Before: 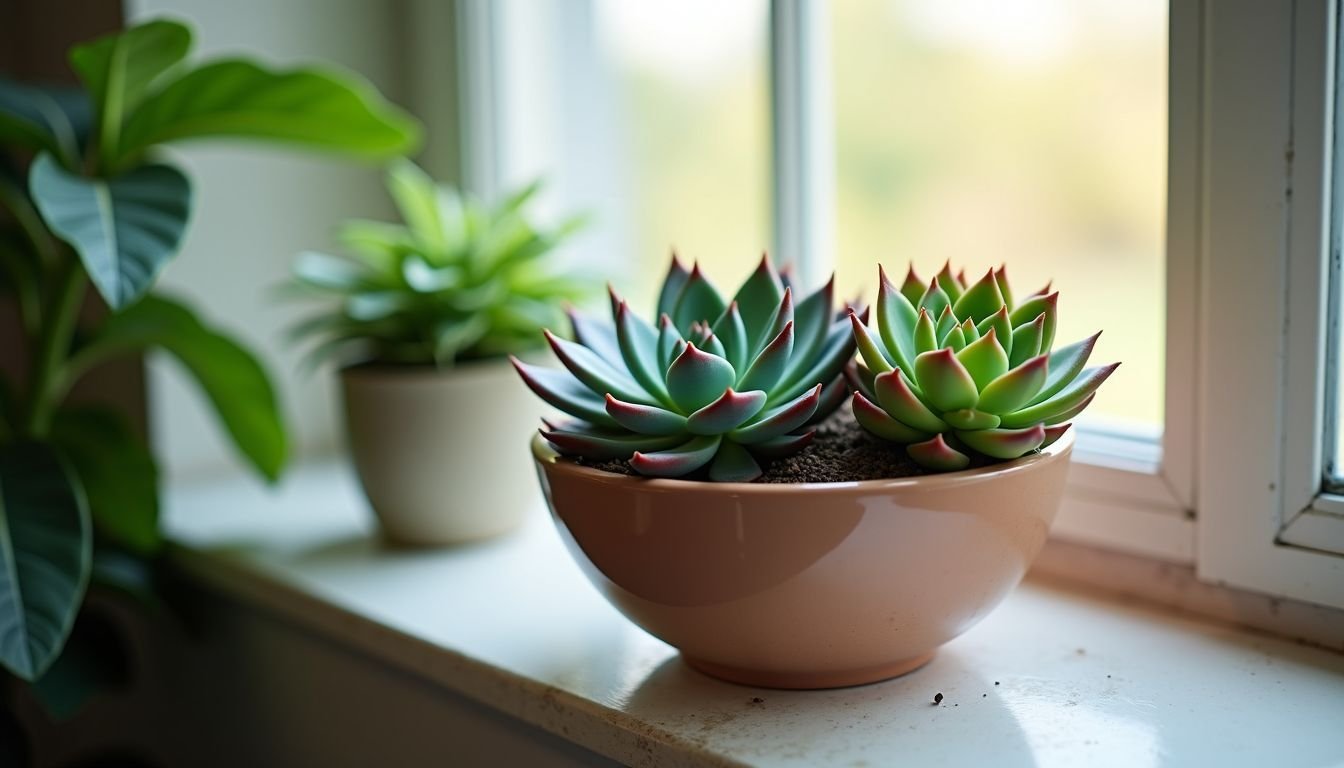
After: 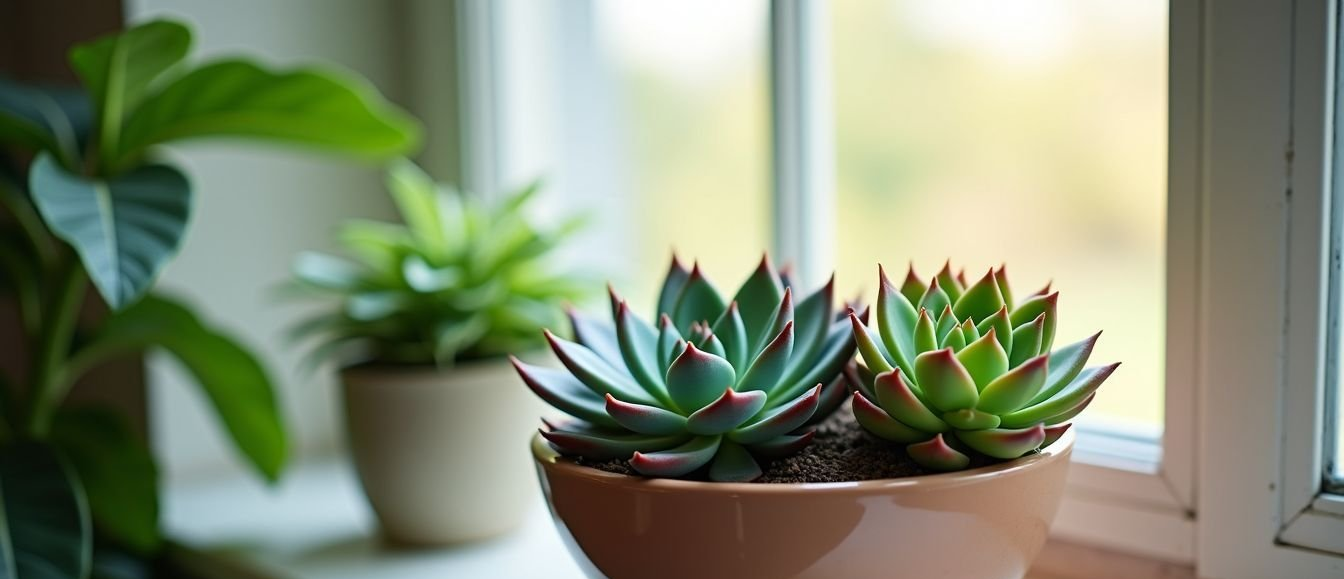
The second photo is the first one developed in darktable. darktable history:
crop: bottom 24.5%
